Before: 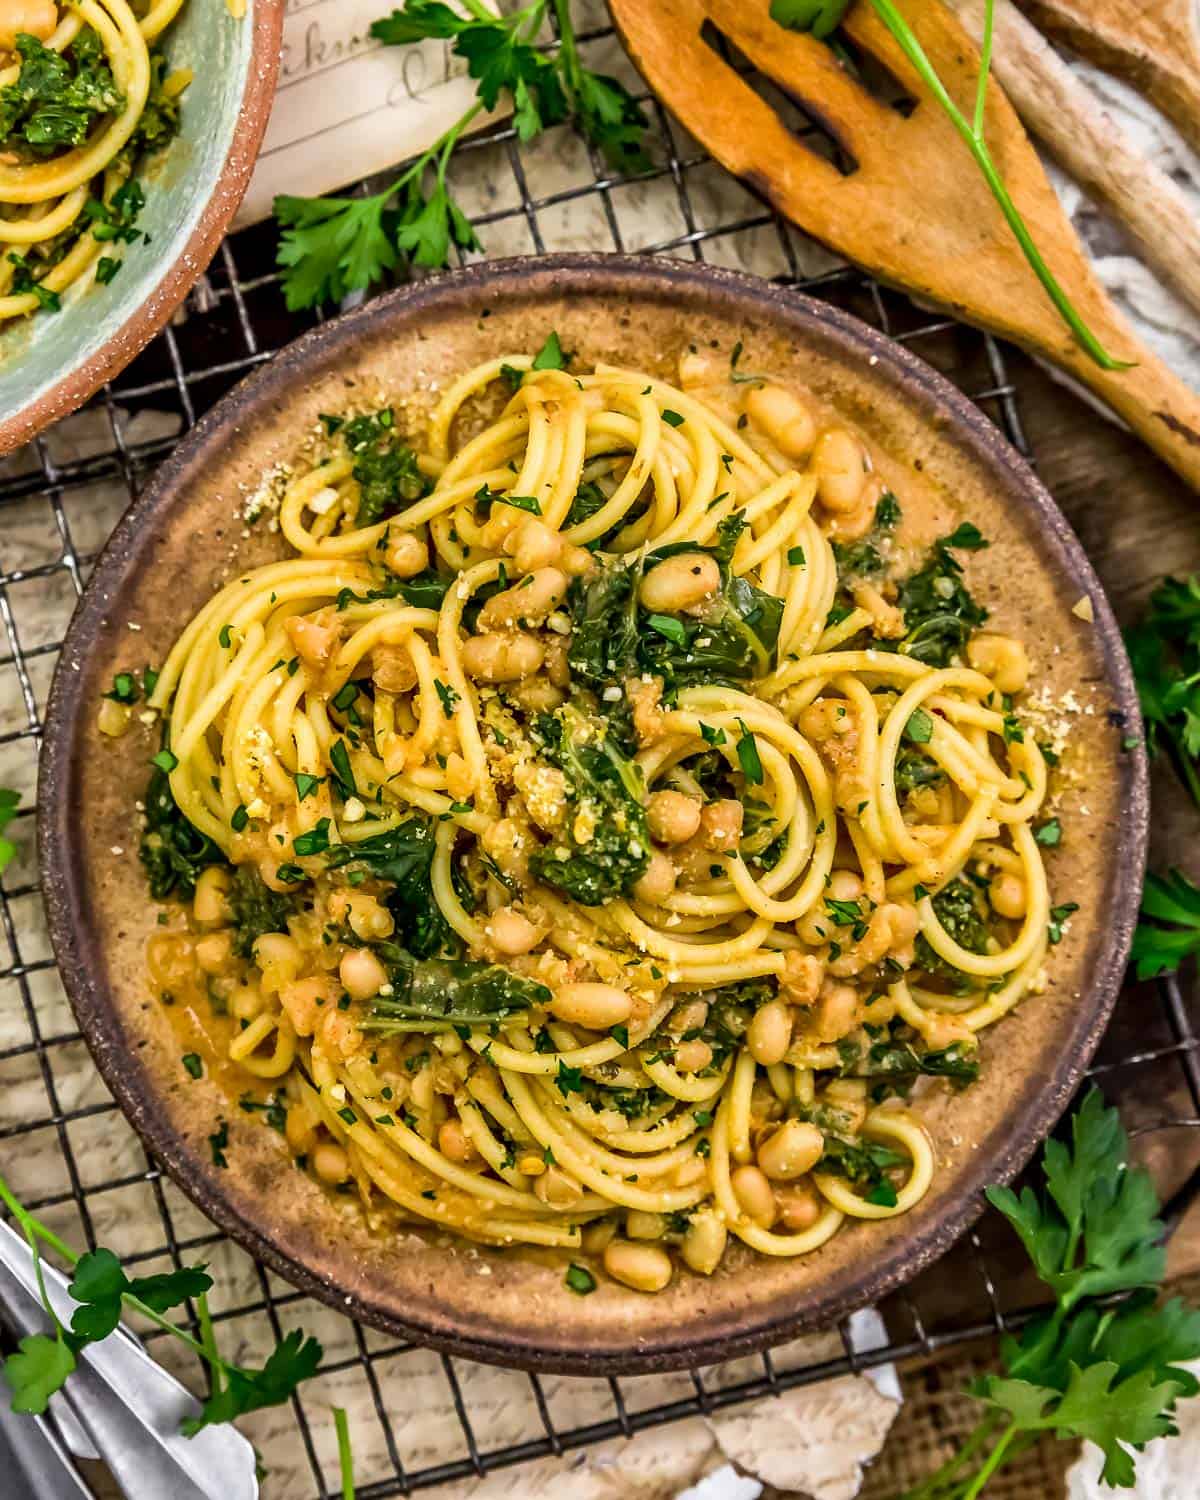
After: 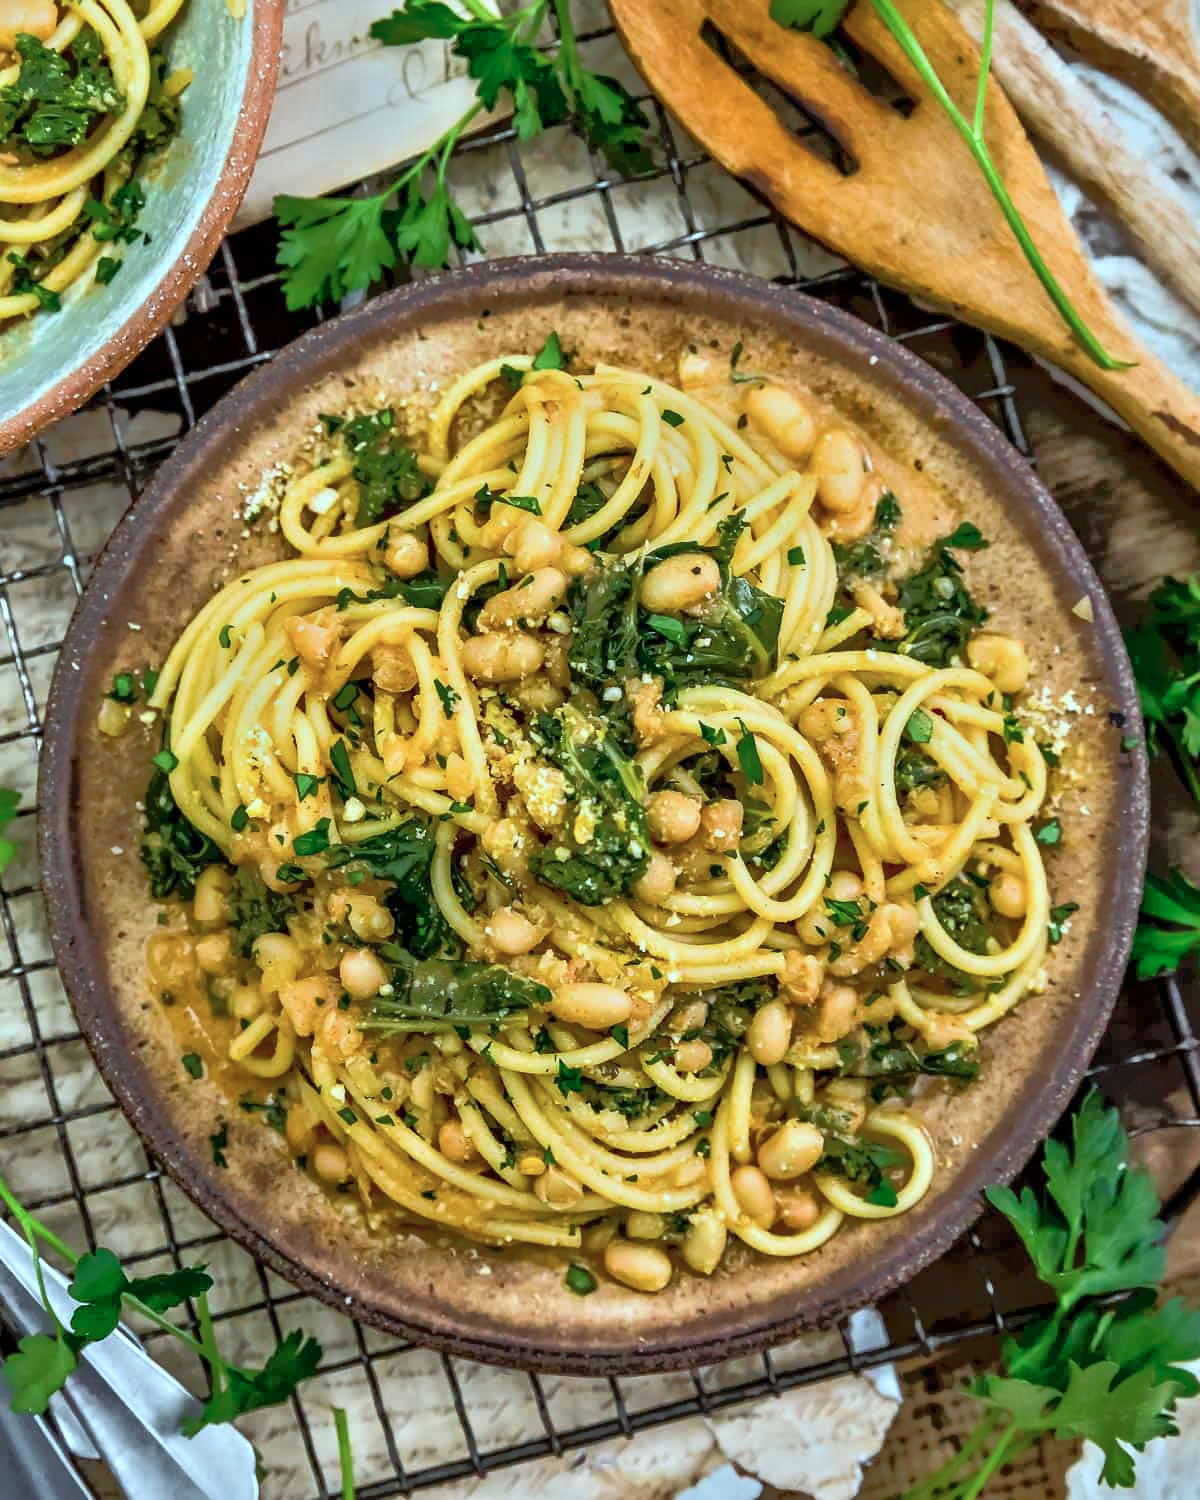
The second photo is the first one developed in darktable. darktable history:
tone equalizer: -7 EV -0.618 EV, -6 EV 1.02 EV, -5 EV -0.435 EV, -4 EV 0.457 EV, -3 EV 0.432 EV, -2 EV 0.125 EV, -1 EV -0.129 EV, +0 EV -0.394 EV
color correction: highlights a* -11.69, highlights b* -15.79
